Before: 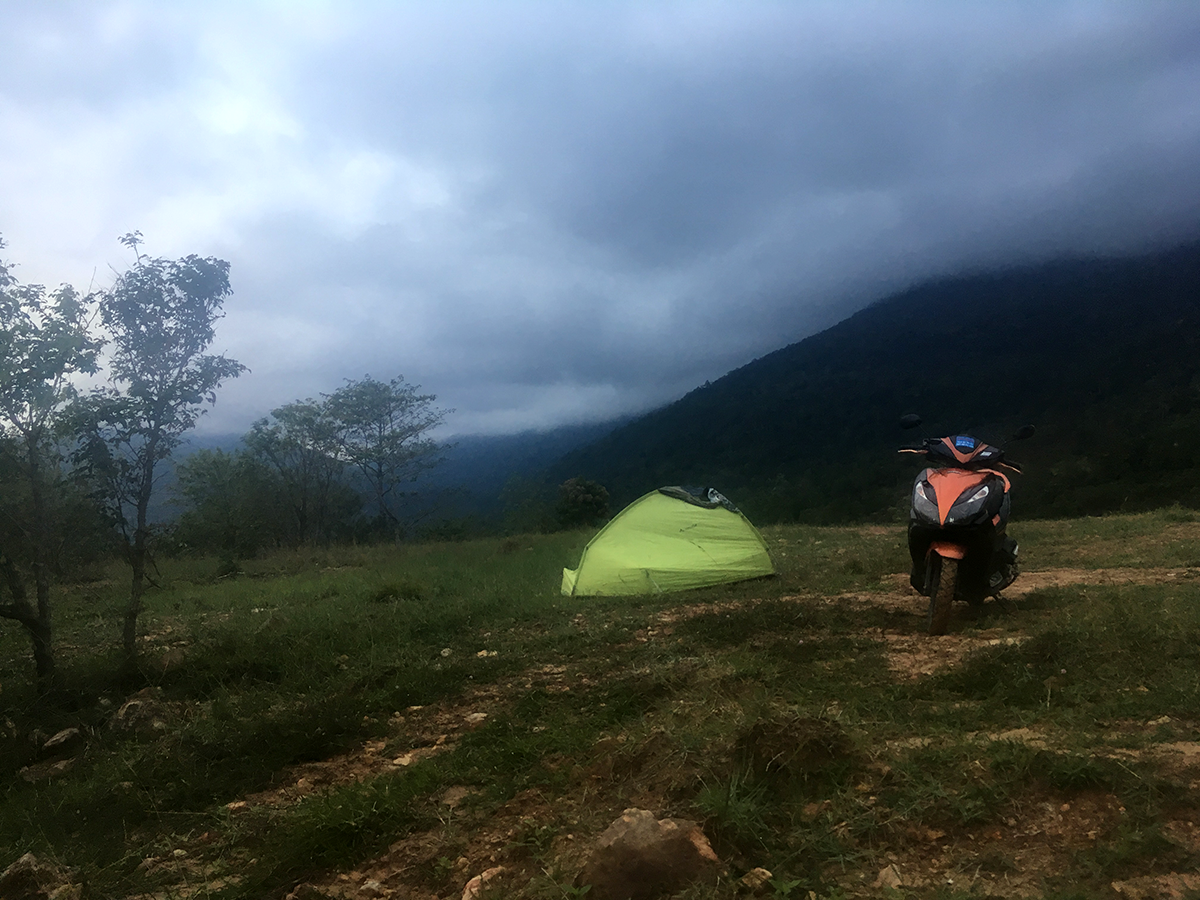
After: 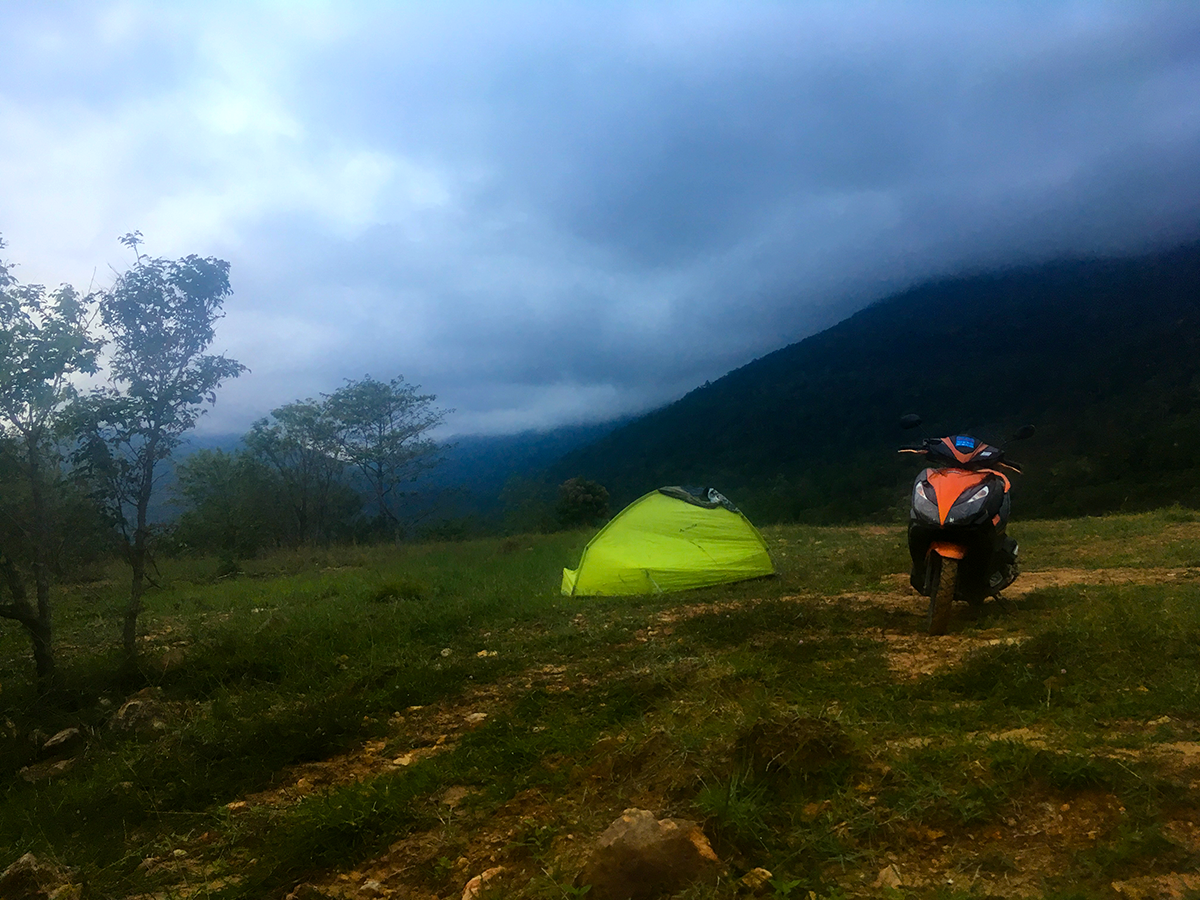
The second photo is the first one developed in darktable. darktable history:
tone equalizer: on, module defaults
color balance rgb: linear chroma grading › global chroma 15%, perceptual saturation grading › global saturation 30%
